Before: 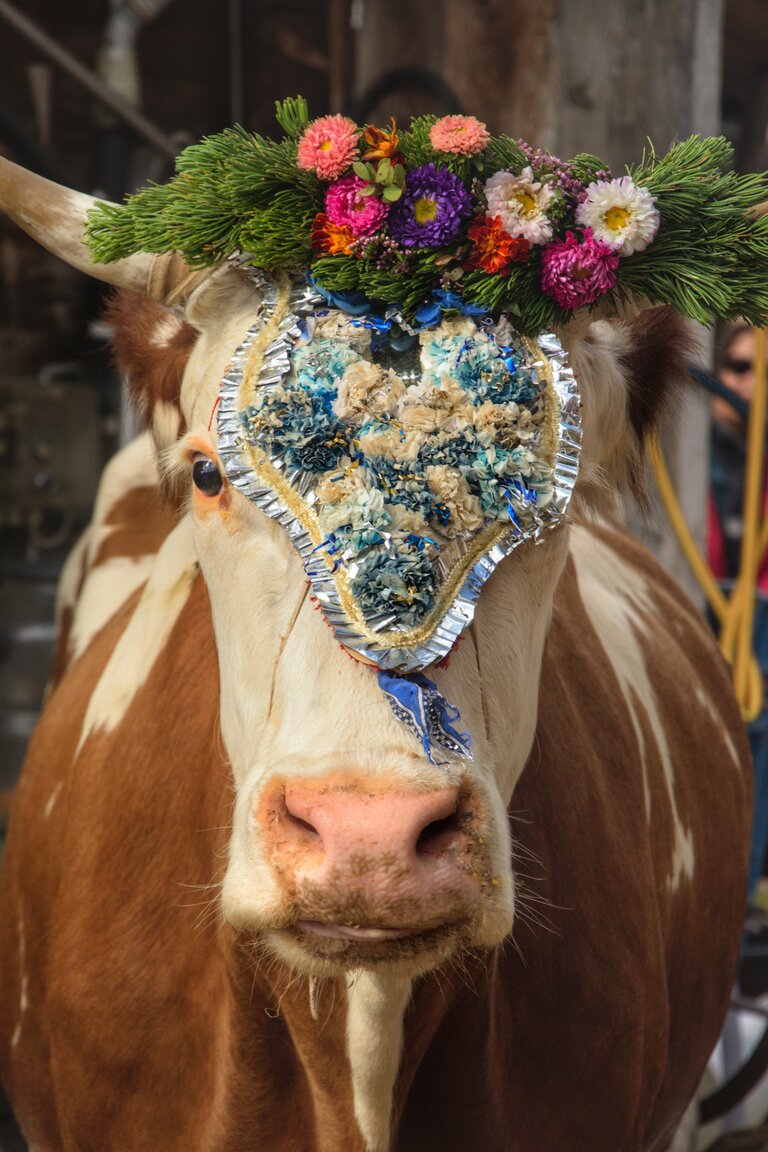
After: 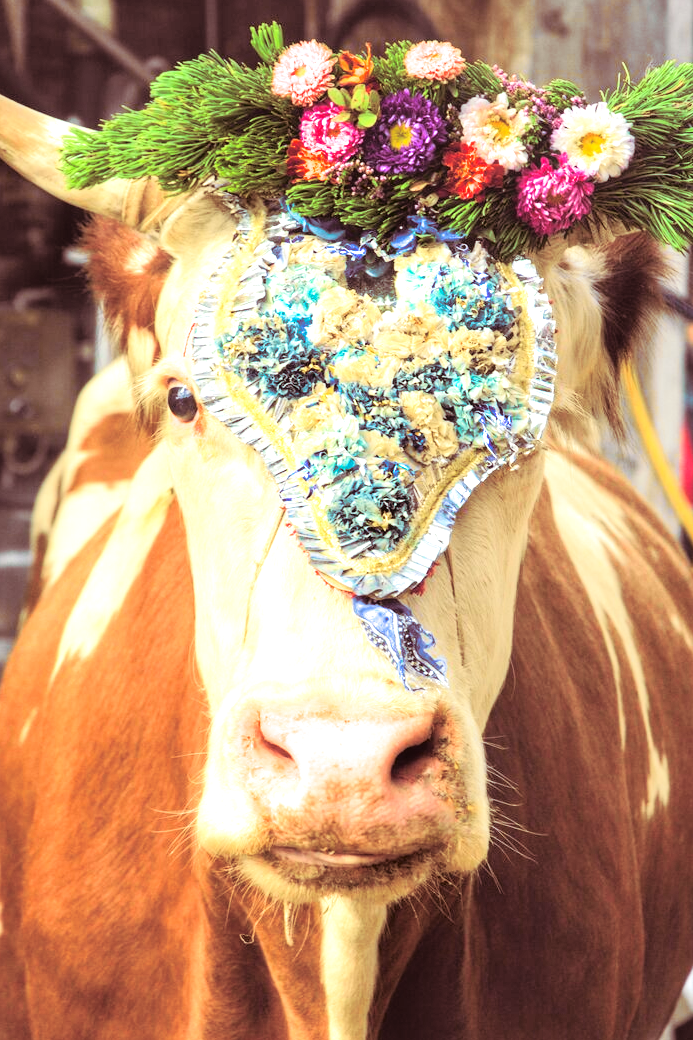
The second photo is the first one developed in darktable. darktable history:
crop: left 3.305%, top 6.436%, right 6.389%, bottom 3.258%
split-toning: on, module defaults
exposure: black level correction 0, exposure 1.55 EV, compensate exposure bias true, compensate highlight preservation false
tone curve: curves: ch0 [(0, 0.022) (0.114, 0.088) (0.282, 0.316) (0.446, 0.511) (0.613, 0.693) (0.786, 0.843) (0.999, 0.949)]; ch1 [(0, 0) (0.395, 0.343) (0.463, 0.427) (0.486, 0.474) (0.503, 0.5) (0.535, 0.522) (0.555, 0.546) (0.594, 0.614) (0.755, 0.793) (1, 1)]; ch2 [(0, 0) (0.369, 0.388) (0.449, 0.431) (0.501, 0.5) (0.528, 0.517) (0.561, 0.59) (0.612, 0.646) (0.697, 0.721) (1, 1)], color space Lab, independent channels, preserve colors none
